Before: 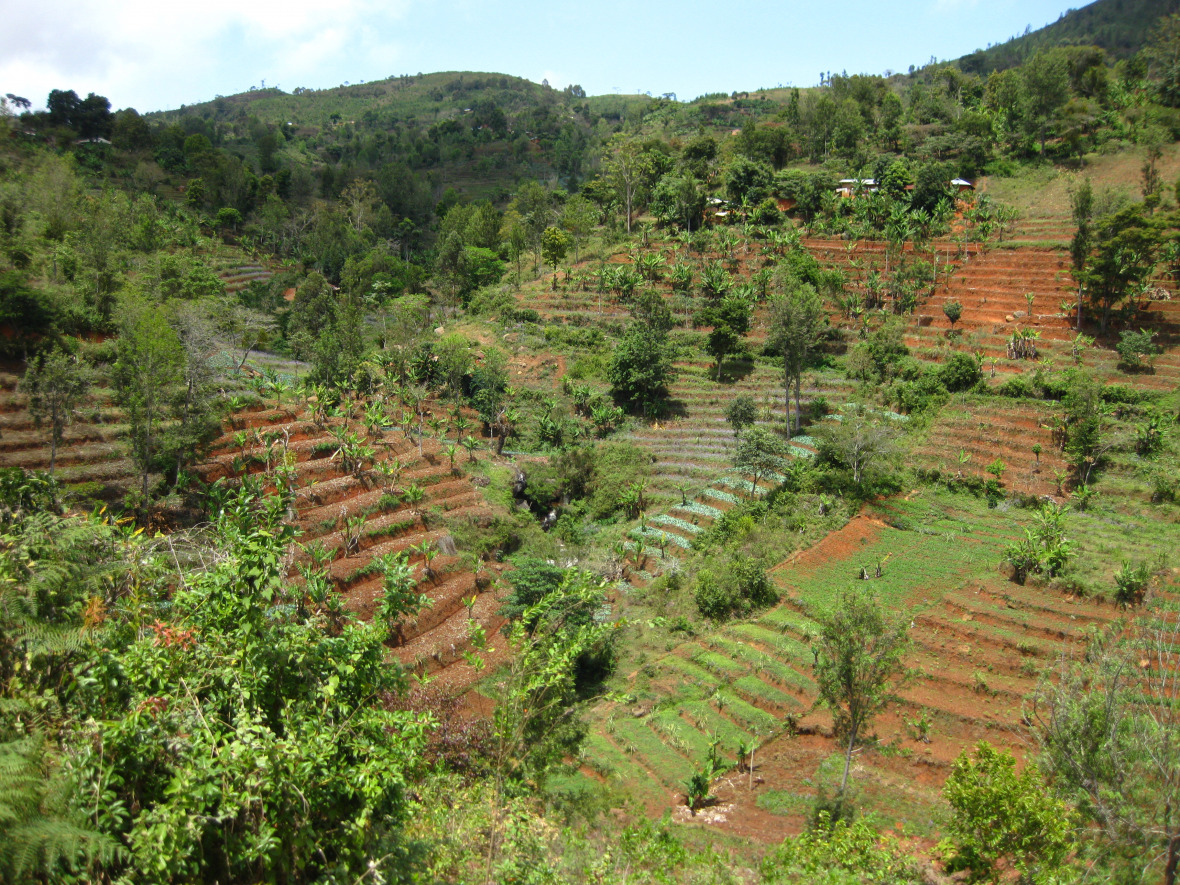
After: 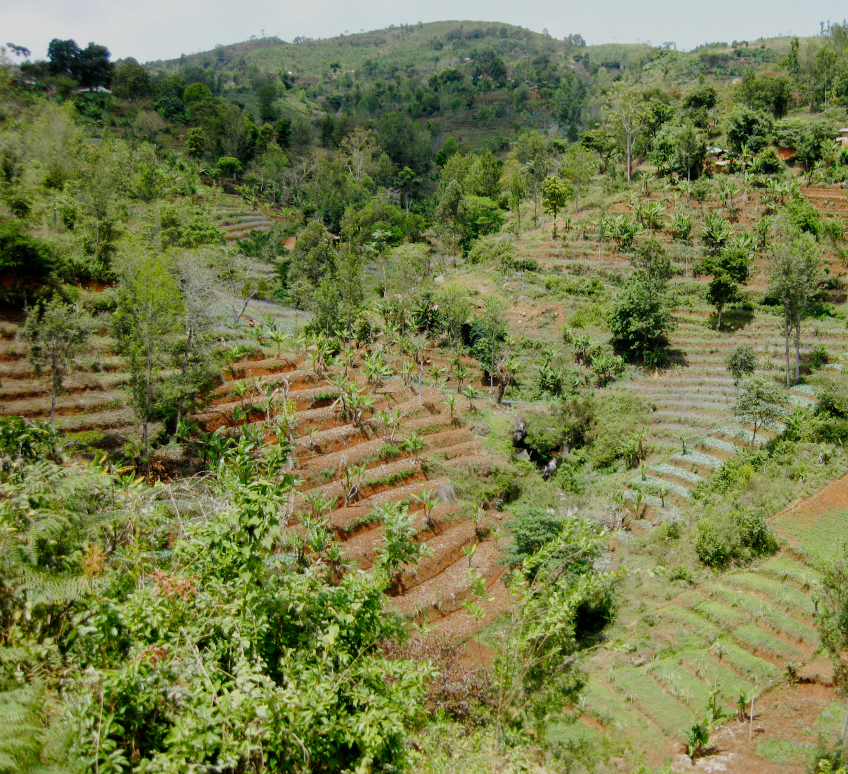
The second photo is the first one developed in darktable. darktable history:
crop: top 5.803%, right 27.864%, bottom 5.804%
exposure: exposure 0.556 EV, compensate highlight preservation false
filmic rgb: middle gray luminance 18%, black relative exposure -7.5 EV, white relative exposure 8.5 EV, threshold 6 EV, target black luminance 0%, hardness 2.23, latitude 18.37%, contrast 0.878, highlights saturation mix 5%, shadows ↔ highlights balance 10.15%, add noise in highlights 0, preserve chrominance no, color science v3 (2019), use custom middle-gray values true, iterations of high-quality reconstruction 0, contrast in highlights soft, enable highlight reconstruction true
